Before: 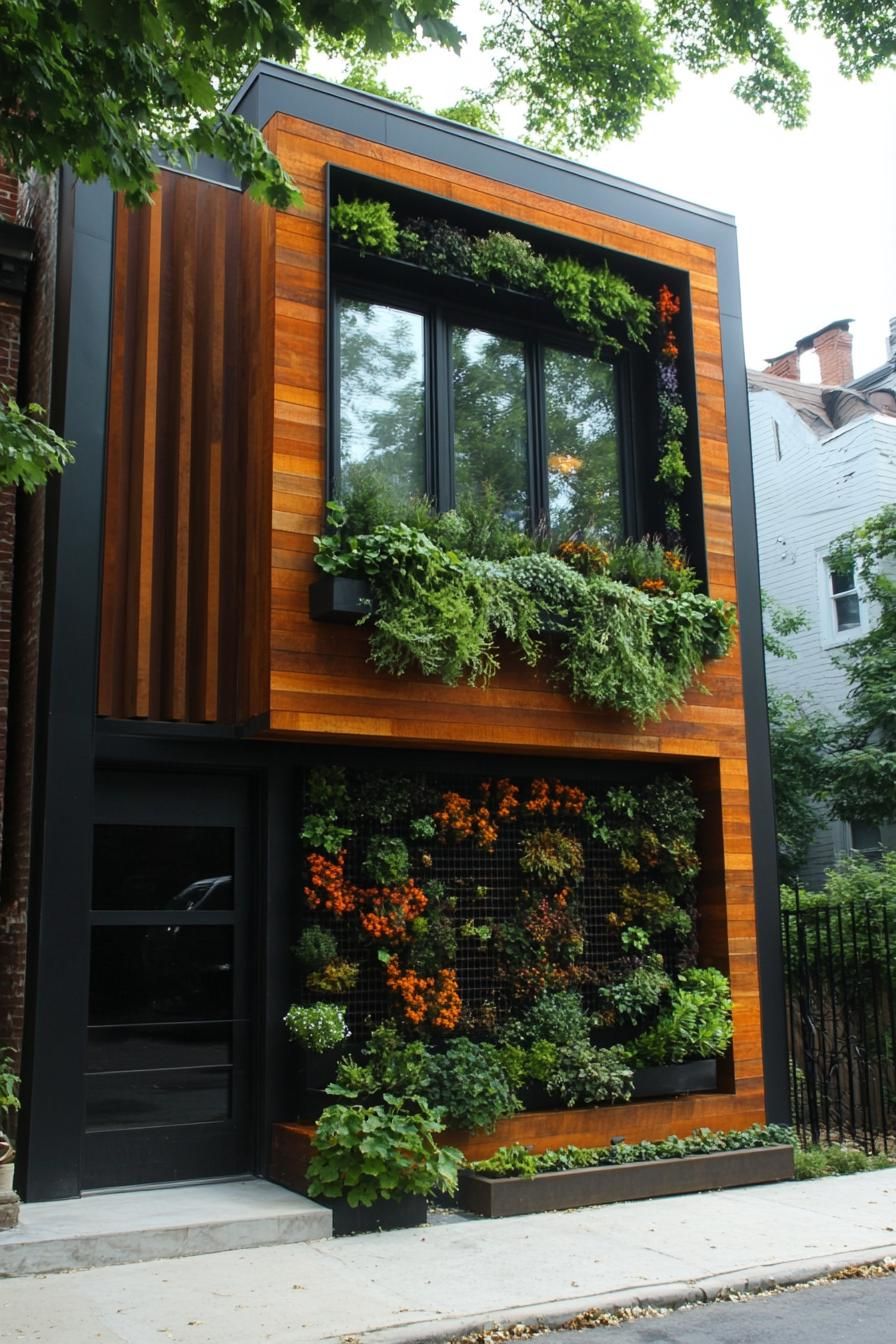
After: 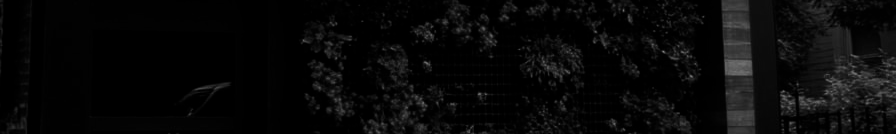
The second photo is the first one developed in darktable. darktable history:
crop and rotate: top 59.084%, bottom 30.916%
exposure: black level correction 0.002, exposure -0.1 EV, compensate highlight preservation false
contrast brightness saturation: contrast -0.03, brightness -0.59, saturation -1
